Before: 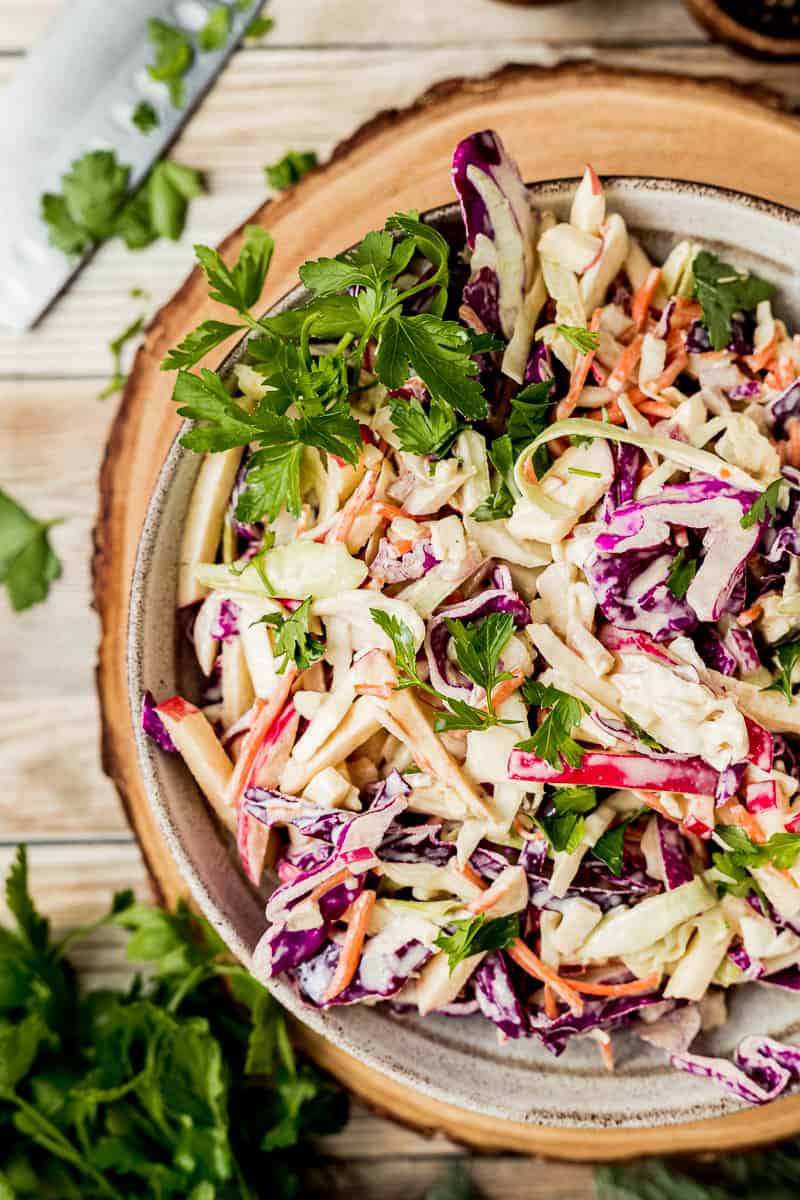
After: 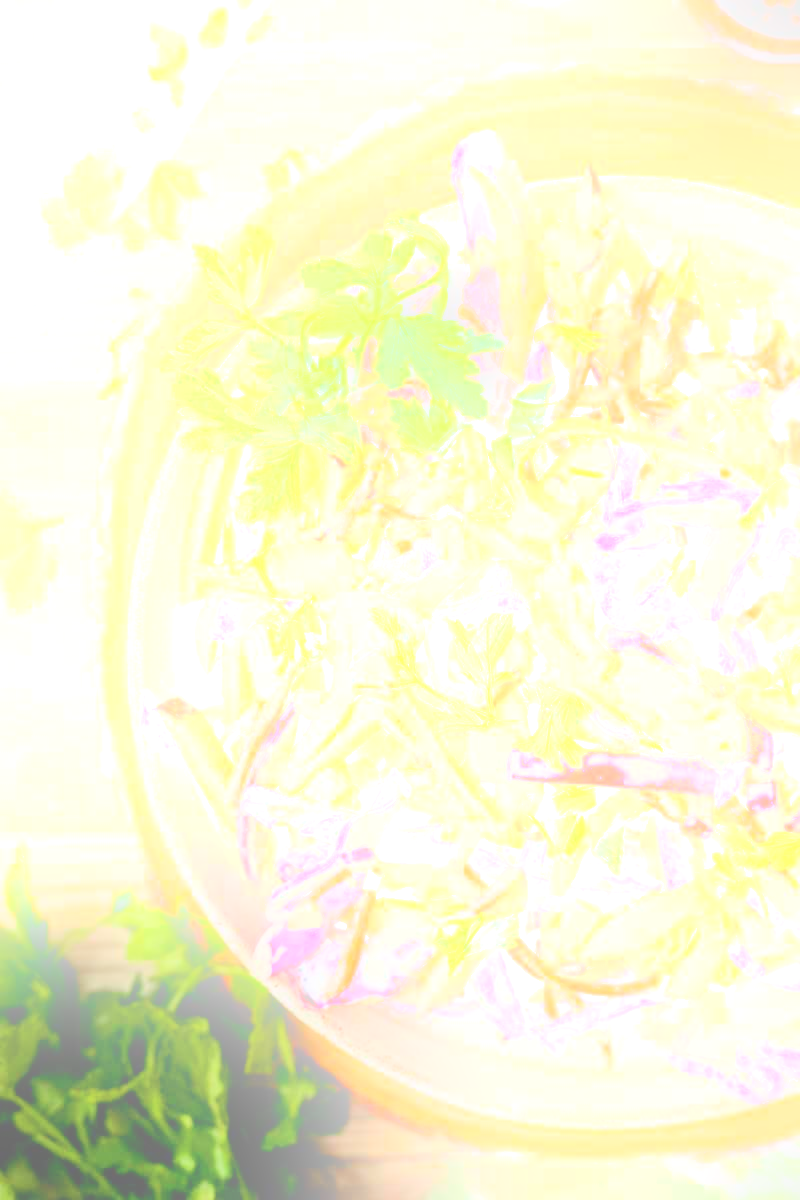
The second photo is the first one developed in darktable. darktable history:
shadows and highlights: soften with gaussian
bloom: size 25%, threshold 5%, strength 90%
